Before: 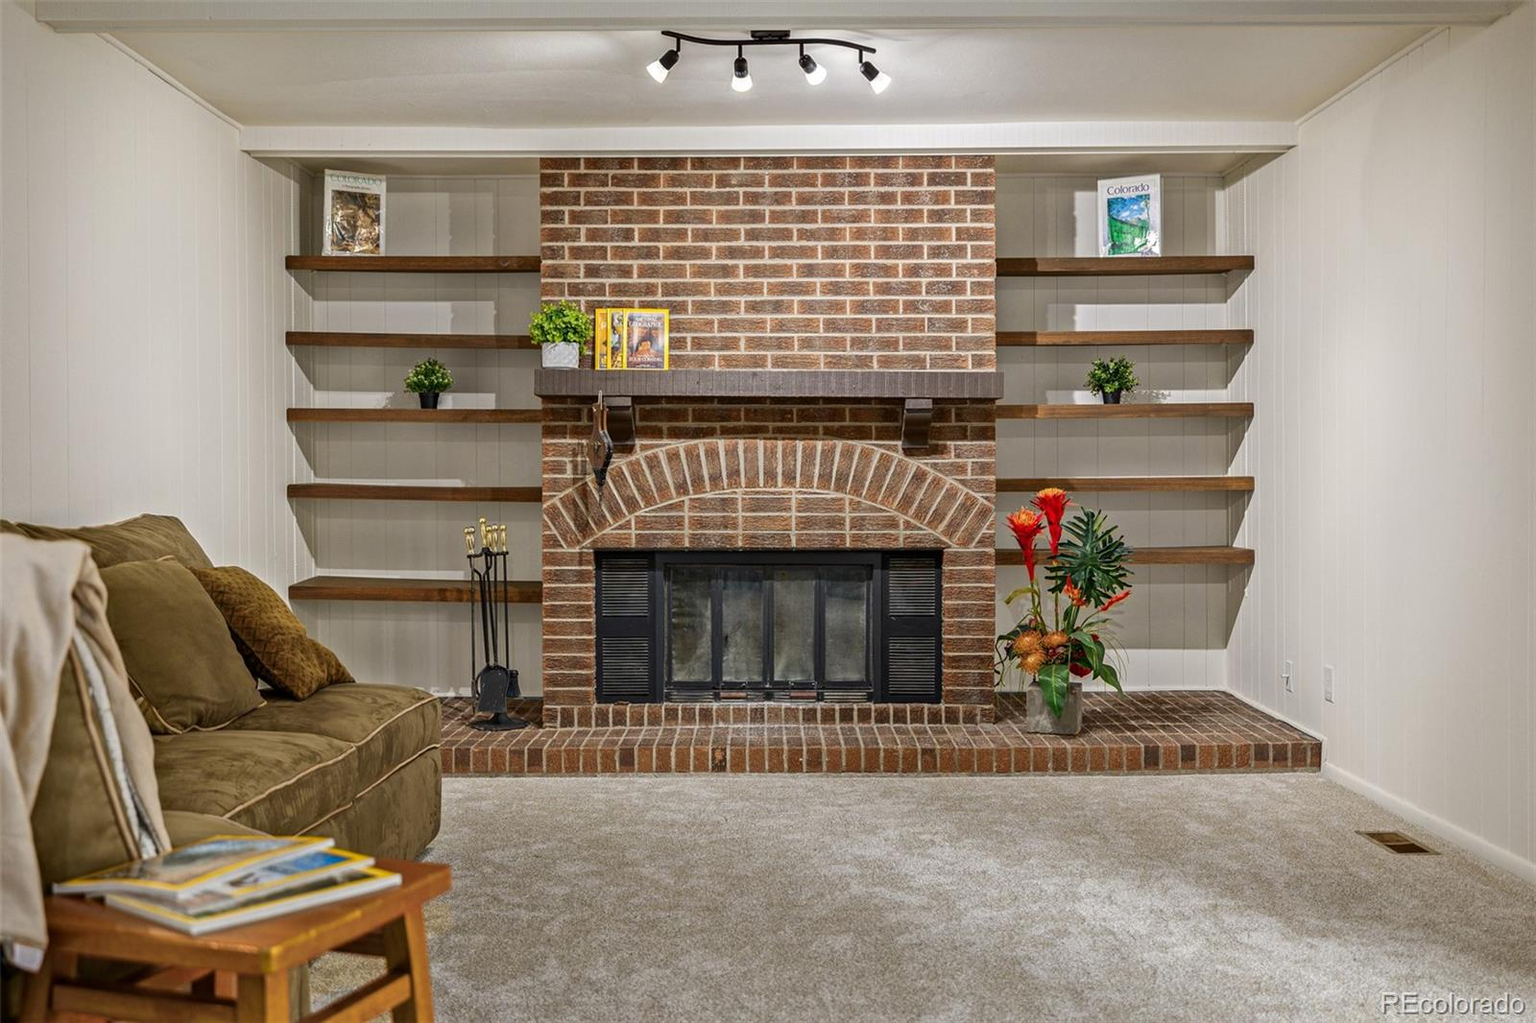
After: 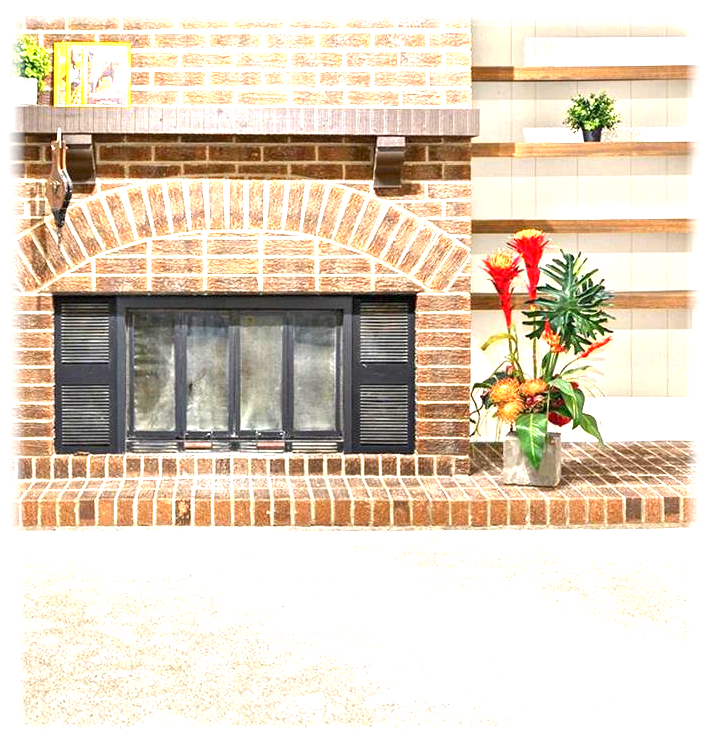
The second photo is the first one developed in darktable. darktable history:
exposure: exposure 2.207 EV, compensate highlight preservation false
vignetting: fall-off start 93%, fall-off radius 5%, brightness 1, saturation -0.49, automatic ratio true, width/height ratio 1.332, shape 0.04, unbound false
crop: left 35.432%, top 26.233%, right 20.145%, bottom 3.432%
